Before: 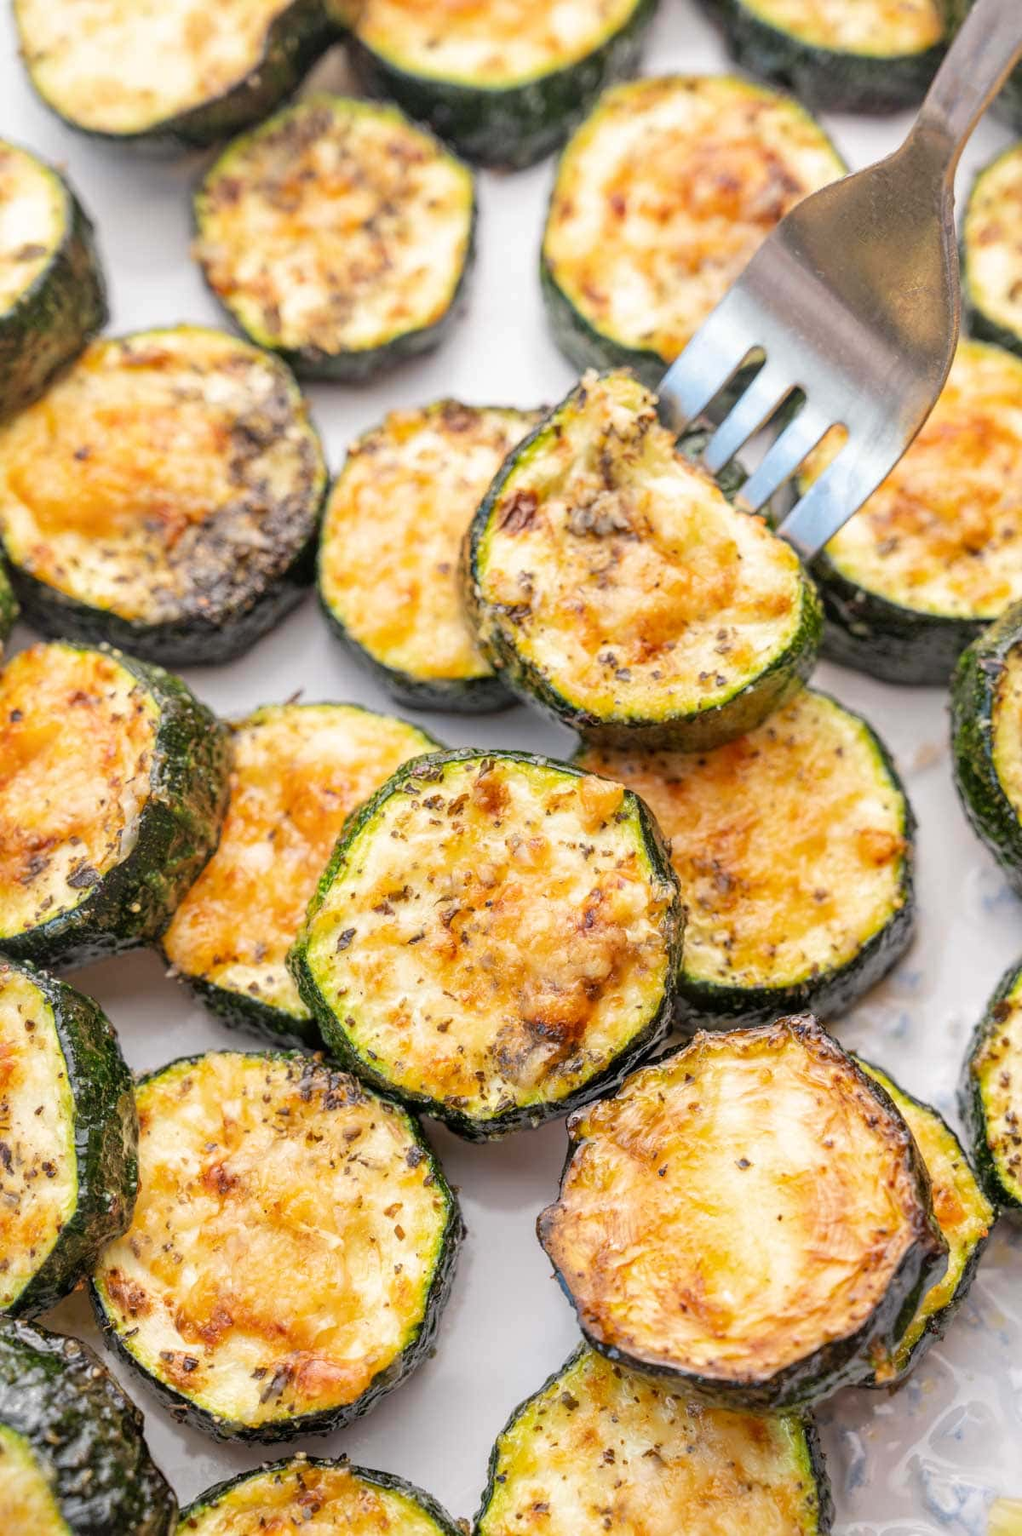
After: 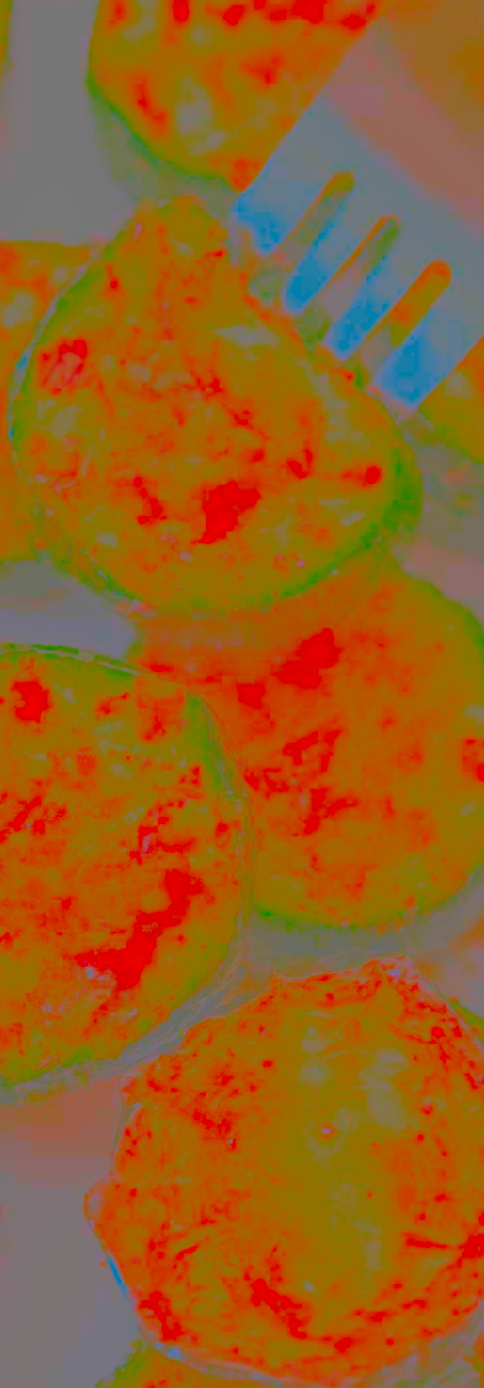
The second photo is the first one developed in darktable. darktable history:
crop: left 45.525%, top 13.103%, right 14.118%, bottom 9.909%
shadows and highlights: low approximation 0.01, soften with gaussian
tone curve: curves: ch0 [(0, 0) (0.003, 0.096) (0.011, 0.097) (0.025, 0.096) (0.044, 0.099) (0.069, 0.109) (0.1, 0.129) (0.136, 0.149) (0.177, 0.176) (0.224, 0.22) (0.277, 0.288) (0.335, 0.385) (0.399, 0.49) (0.468, 0.581) (0.543, 0.661) (0.623, 0.729) (0.709, 0.79) (0.801, 0.849) (0.898, 0.912) (1, 1)], preserve colors none
sharpen: on, module defaults
local contrast: detail 130%
contrast brightness saturation: contrast -0.976, brightness -0.177, saturation 0.744
